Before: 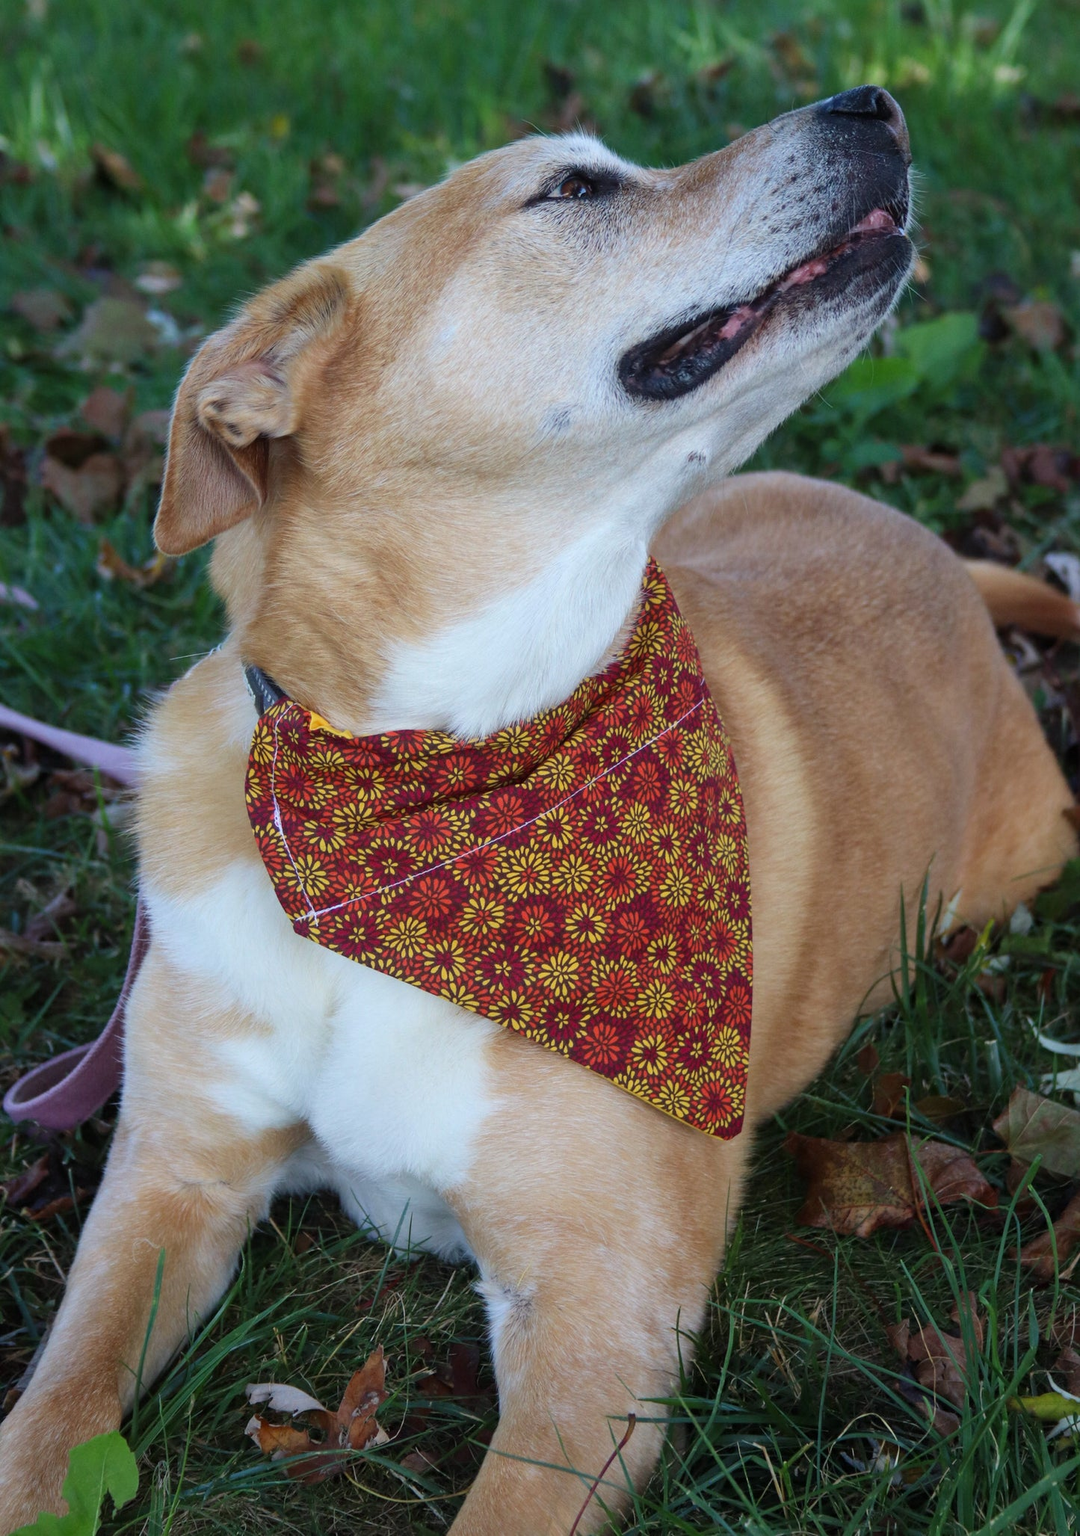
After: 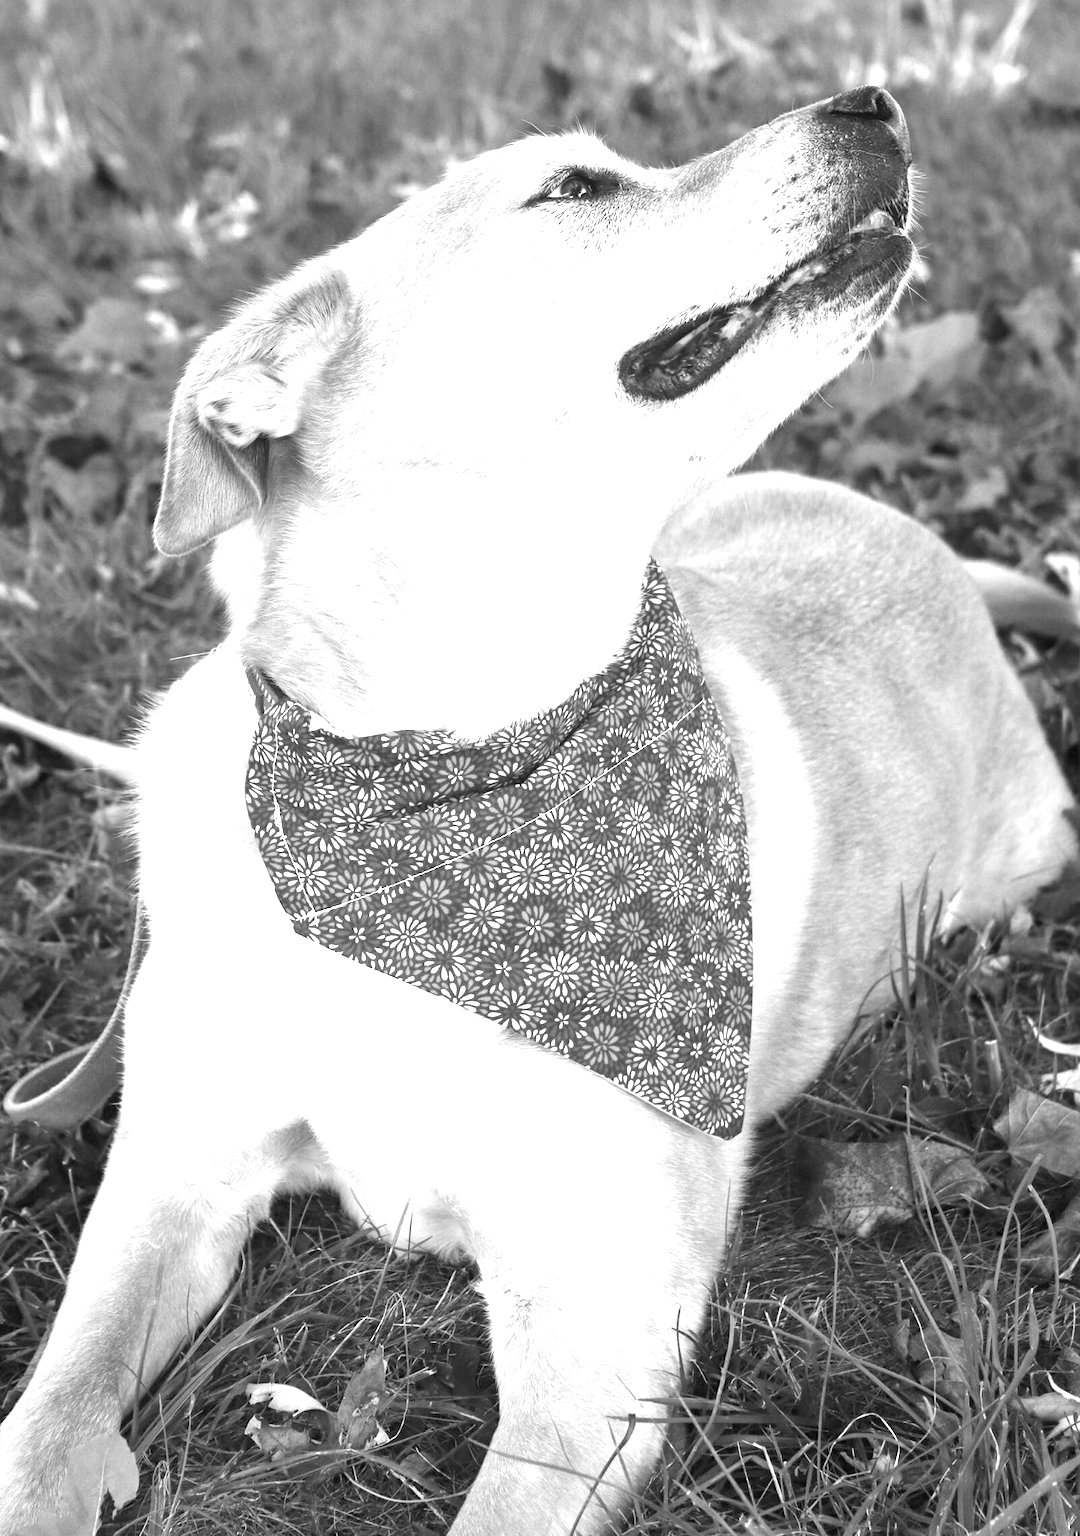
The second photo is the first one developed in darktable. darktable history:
monochrome: a -3.63, b -0.465
exposure: exposure 2 EV, compensate exposure bias true, compensate highlight preservation false
